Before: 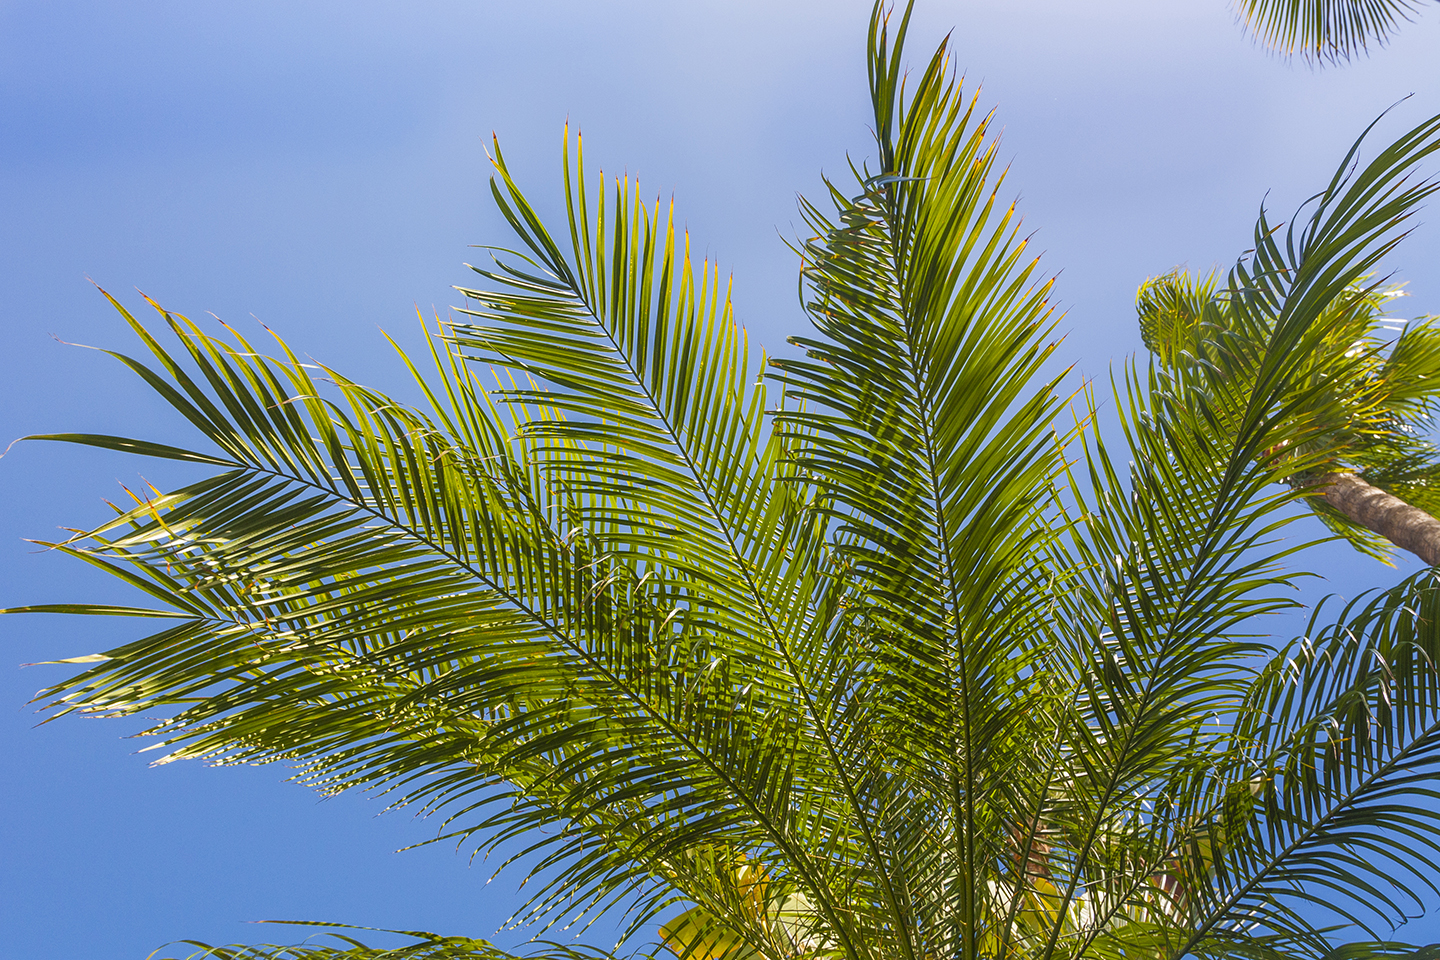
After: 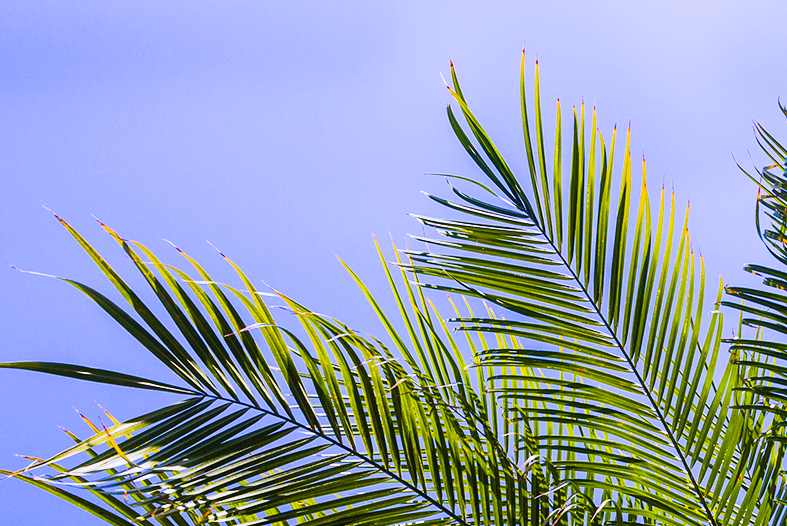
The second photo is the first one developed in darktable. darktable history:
shadows and highlights: radius 331.84, shadows 53.55, highlights -100, compress 94.63%, highlights color adjustment 73.23%, soften with gaussian
white balance: red 0.98, blue 1.61
sigmoid: contrast 1.86, skew 0.35
crop and rotate: left 3.047%, top 7.509%, right 42.236%, bottom 37.598%
local contrast: mode bilateral grid, contrast 20, coarseness 50, detail 102%, midtone range 0.2
